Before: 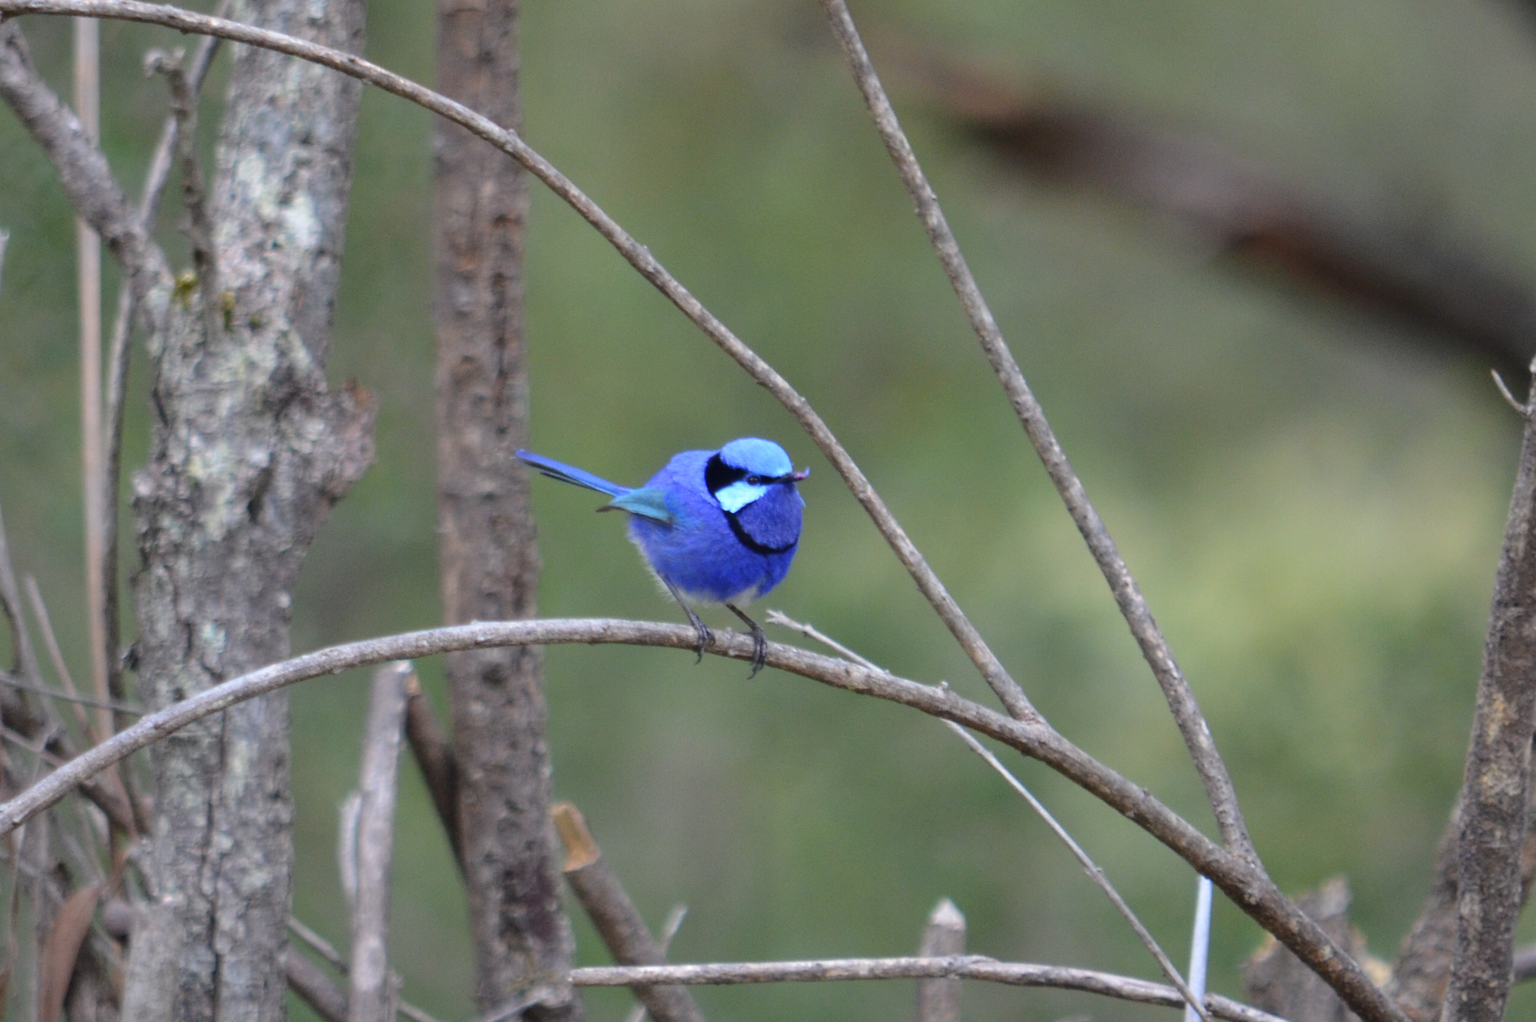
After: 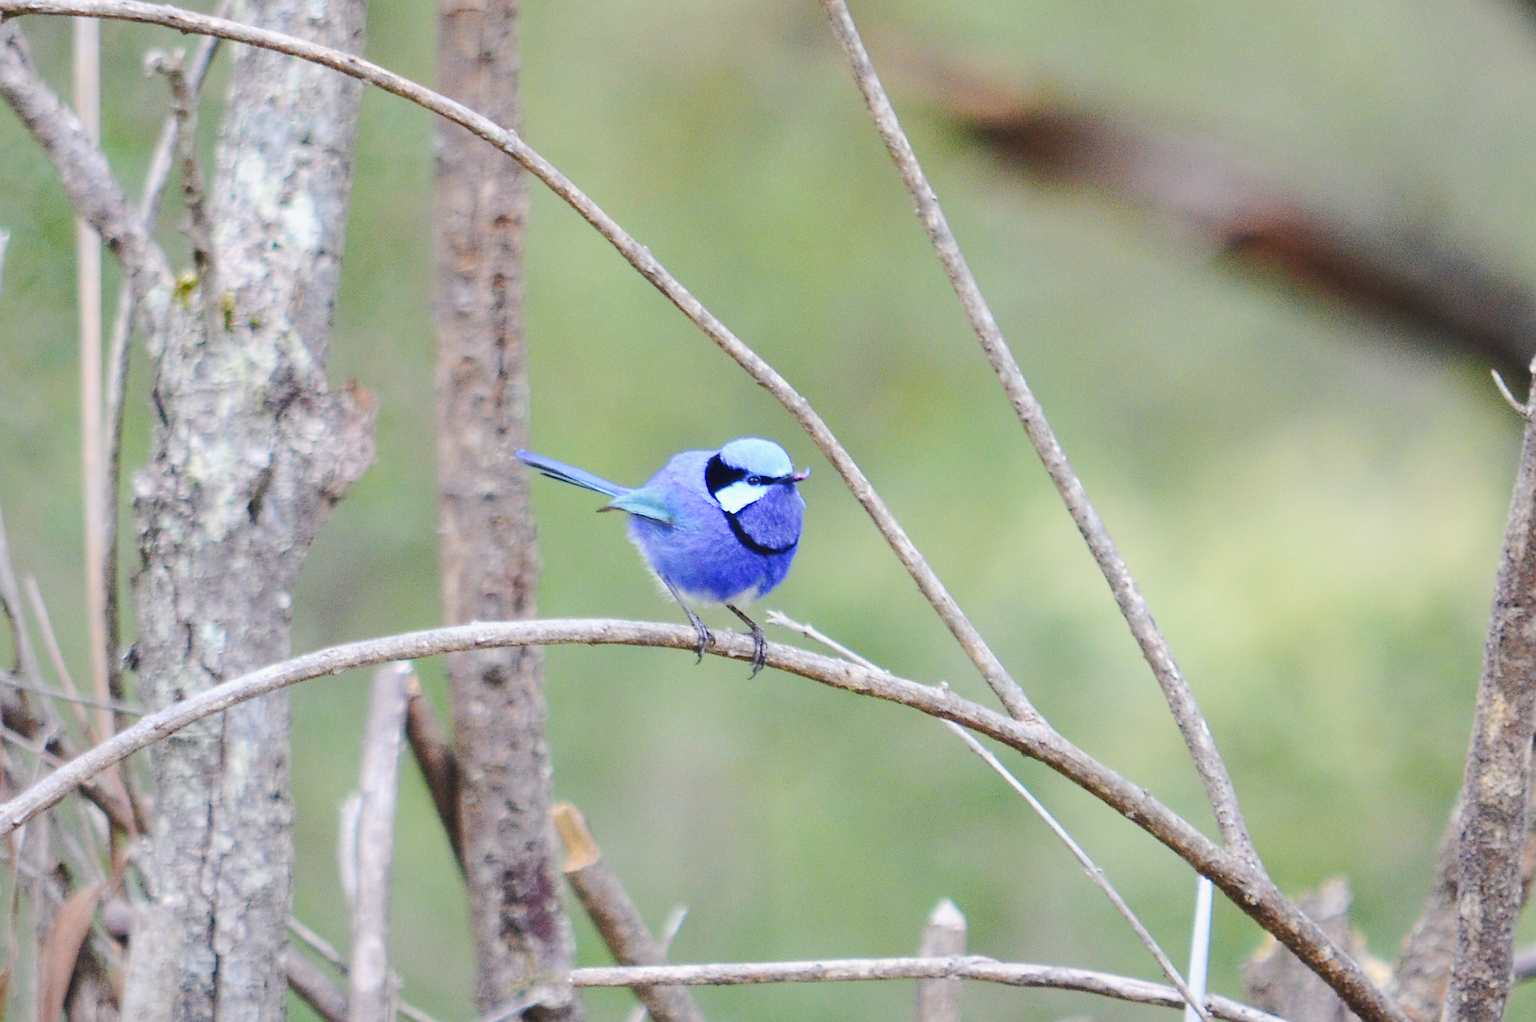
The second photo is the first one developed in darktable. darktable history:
velvia: on, module defaults
base curve: curves: ch0 [(0, 0) (0.025, 0.046) (0.112, 0.277) (0.467, 0.74) (0.814, 0.929) (1, 0.942)], preserve colors none
sharpen: radius 1.383, amount 1.235, threshold 0.727
